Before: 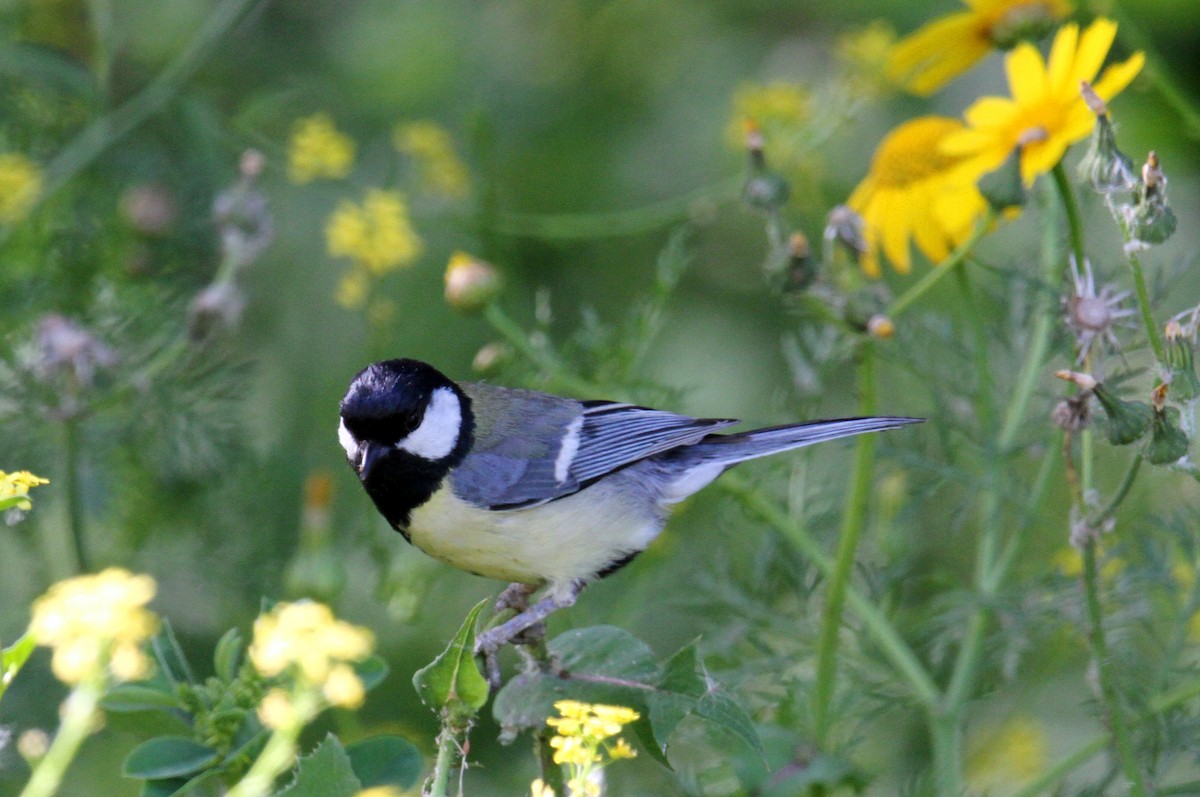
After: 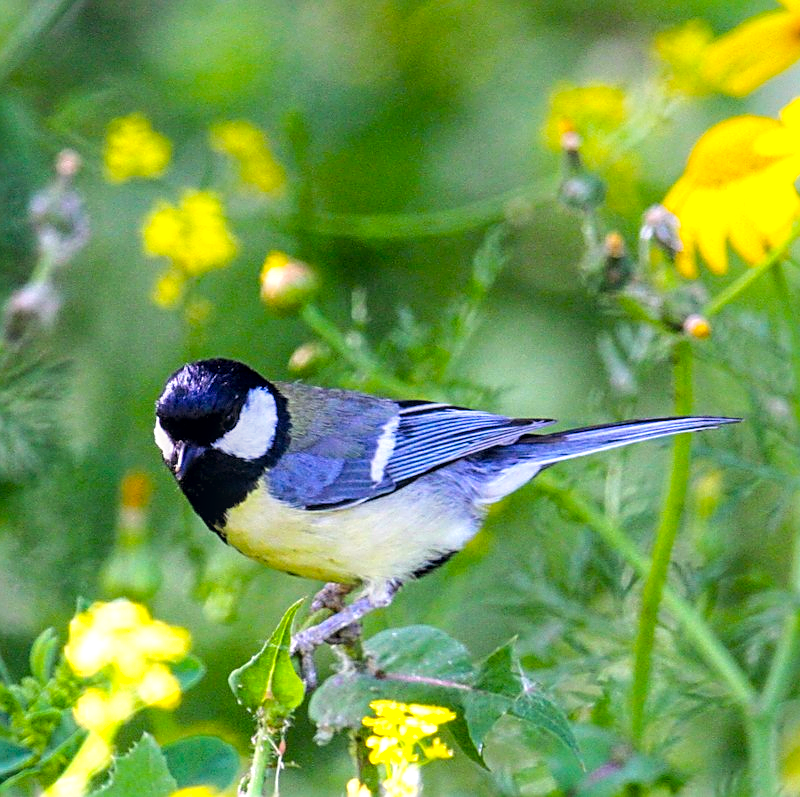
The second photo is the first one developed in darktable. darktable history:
local contrast: on, module defaults
shadows and highlights: shadows -40.61, highlights 63.2, soften with gaussian
crop: left 15.375%, right 17.914%
color balance rgb: power › chroma 0.321%, power › hue 24.39°, linear chroma grading › shadows -9.343%, linear chroma grading › global chroma 19.965%, perceptual saturation grading › global saturation 25.913%, global vibrance 20%
base curve: curves: ch0 [(0, 0) (0.688, 0.865) (1, 1)], preserve colors none
color correction: highlights a* 0.432, highlights b* 2.69, shadows a* -1.09, shadows b* -4.08
exposure: exposure 0.297 EV, compensate exposure bias true, compensate highlight preservation false
sharpen: amount 0.741
